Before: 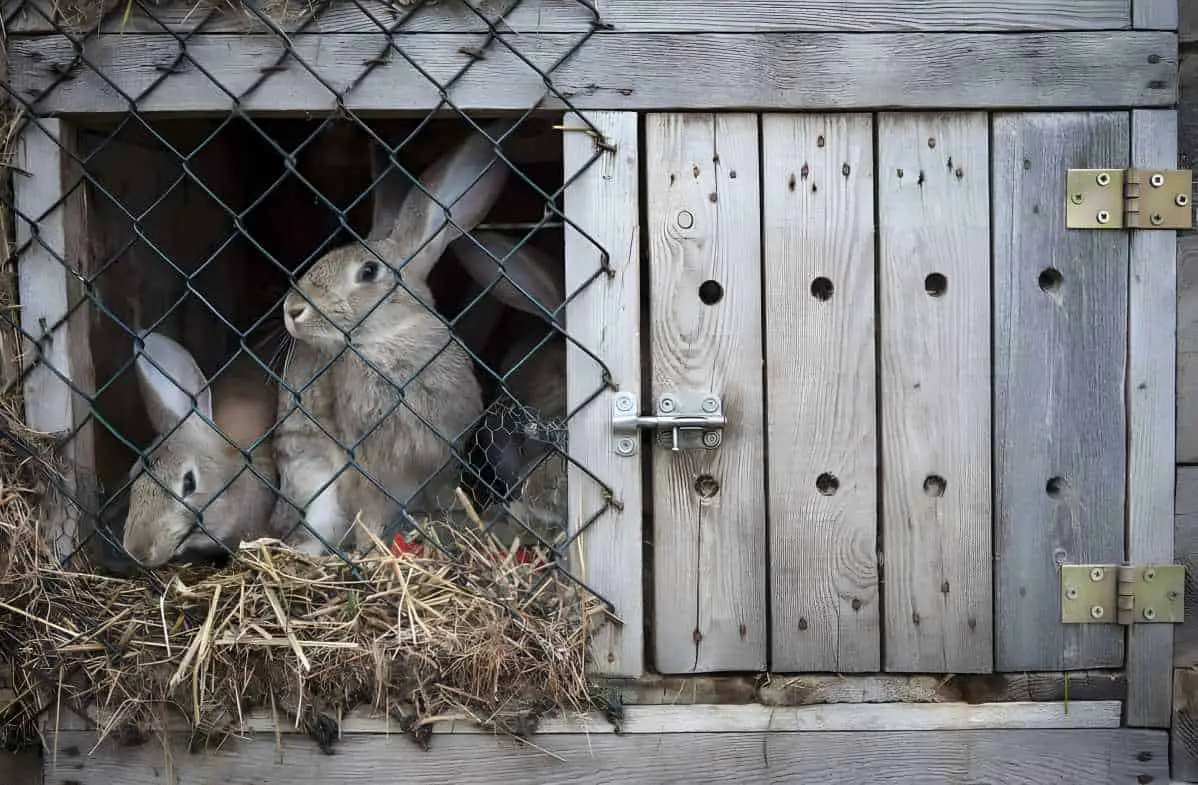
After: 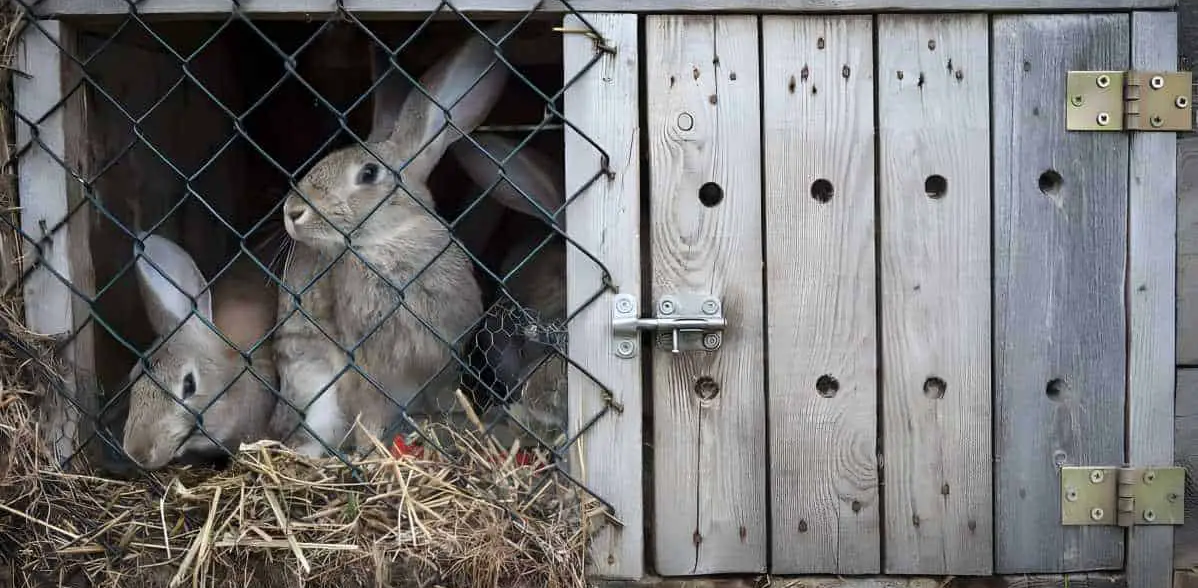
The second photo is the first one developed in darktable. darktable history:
exposure: exposure 0 EV, compensate highlight preservation false
crop and rotate: top 12.5%, bottom 12.5%
